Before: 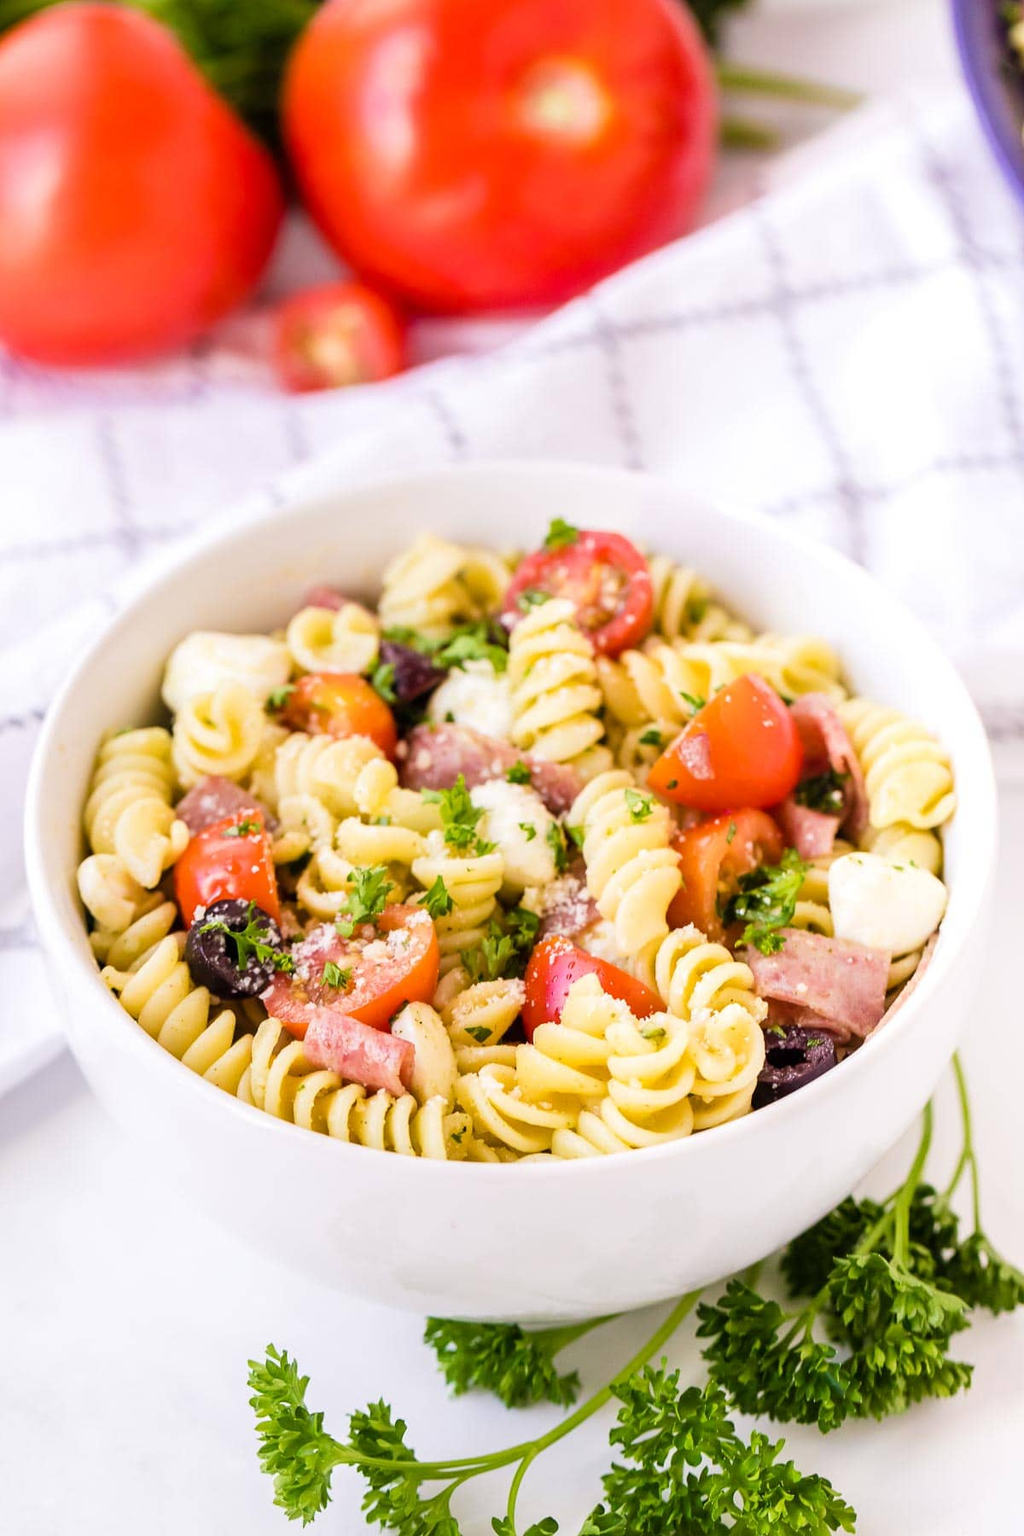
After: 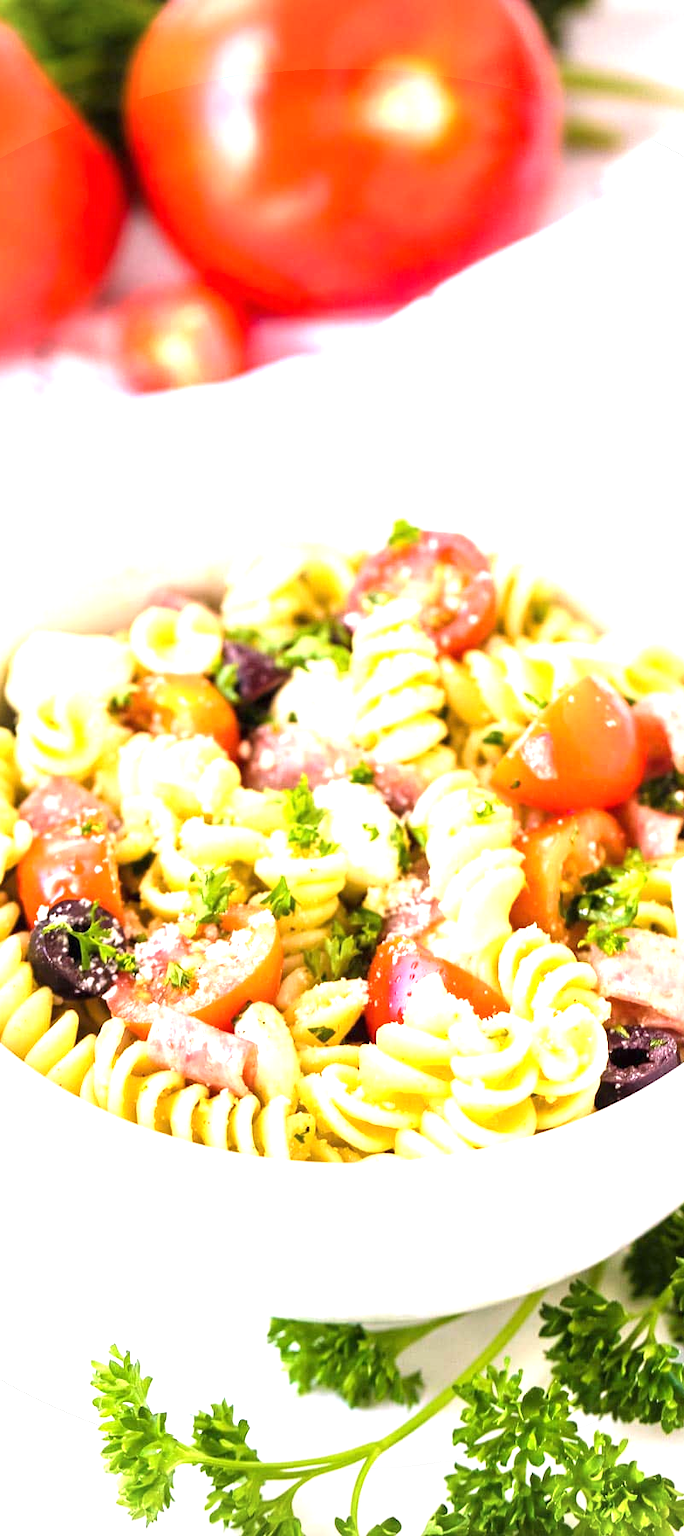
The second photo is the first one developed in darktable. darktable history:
vignetting: fall-off start 91.11%, brightness -0.433, saturation -0.196, unbound false
exposure: black level correction 0, exposure 1.102 EV, compensate exposure bias true, compensate highlight preservation false
crop: left 15.399%, right 17.744%
